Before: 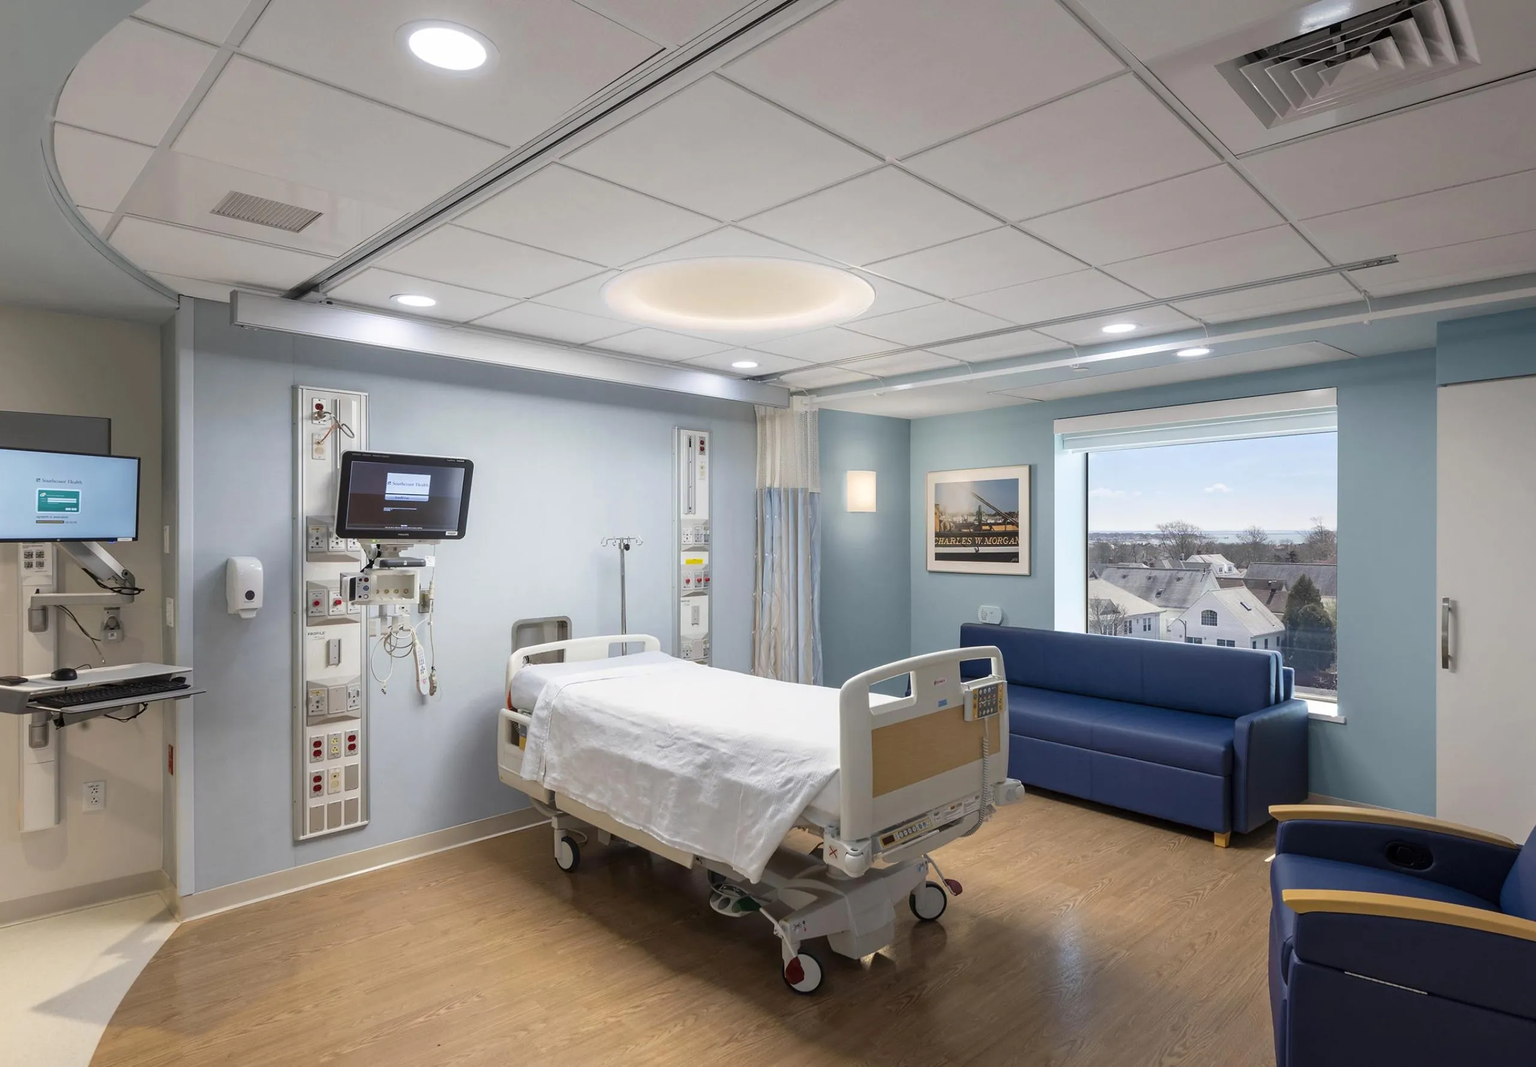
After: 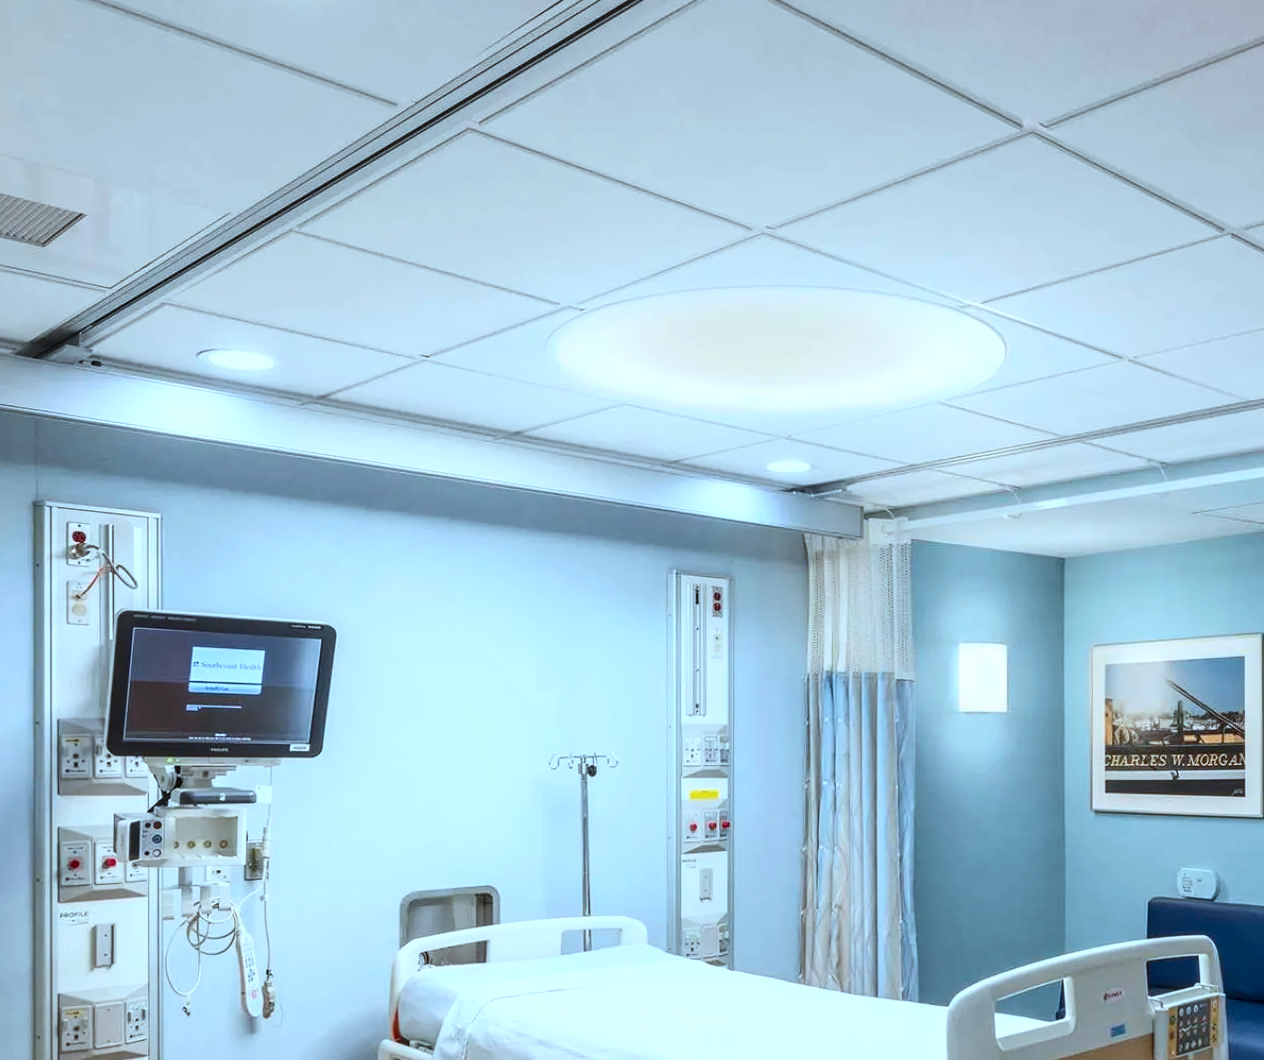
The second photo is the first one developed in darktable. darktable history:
crop: left 17.728%, top 7.931%, right 32.888%, bottom 32.423%
contrast brightness saturation: contrast 0.228, brightness 0.11, saturation 0.287
color correction: highlights a* -10.64, highlights b* -18.99
local contrast: on, module defaults
